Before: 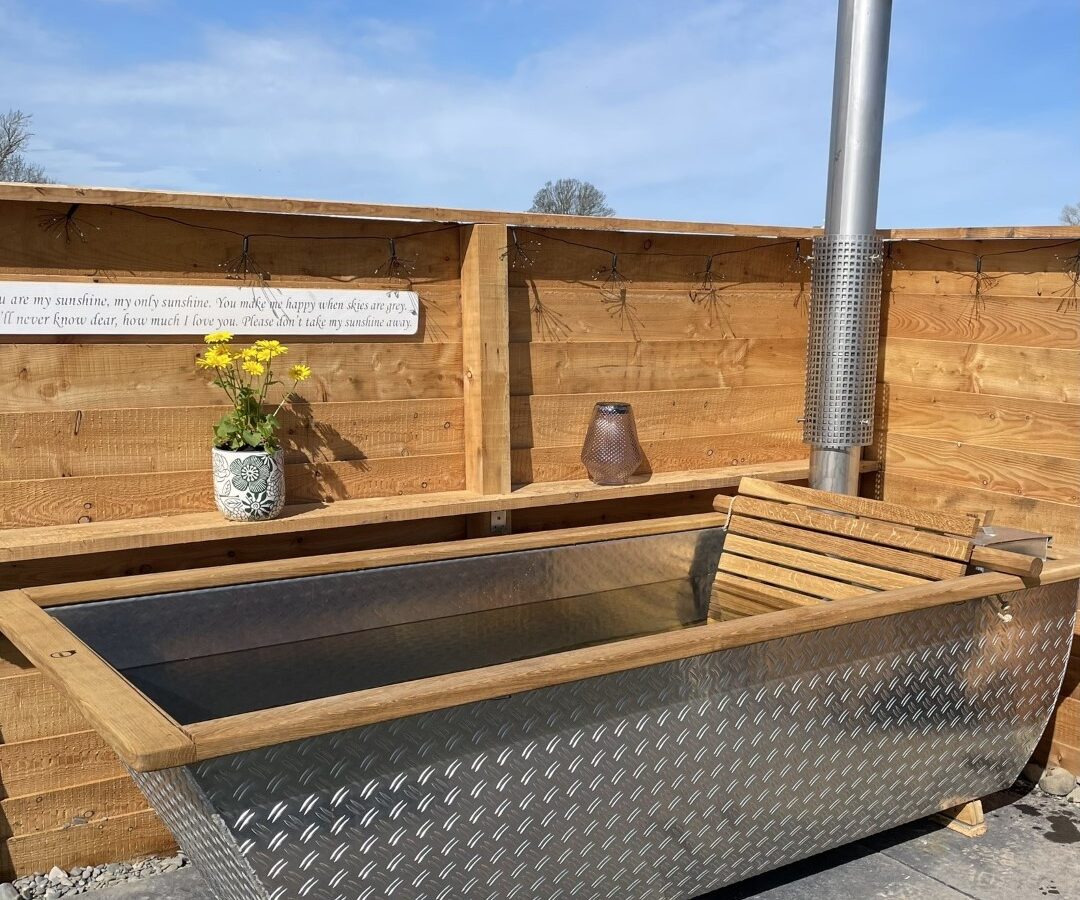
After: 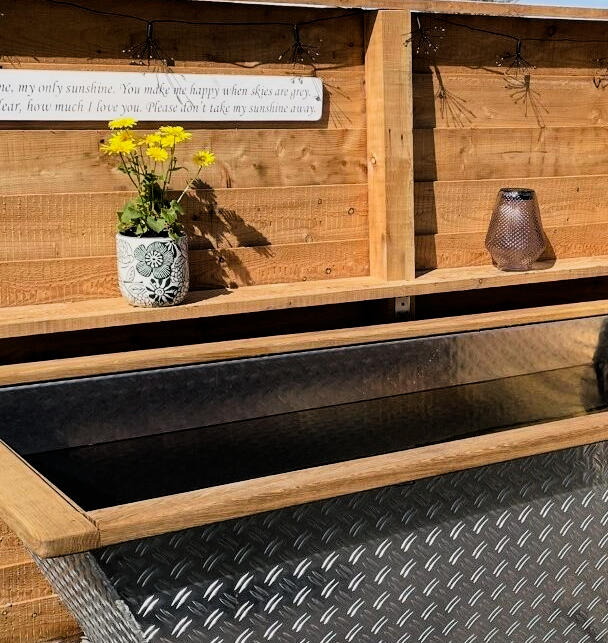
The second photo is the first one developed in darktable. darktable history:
filmic rgb: black relative exposure -5 EV, hardness 2.88, contrast 1.5
crop: left 8.966%, top 23.852%, right 34.699%, bottom 4.703%
